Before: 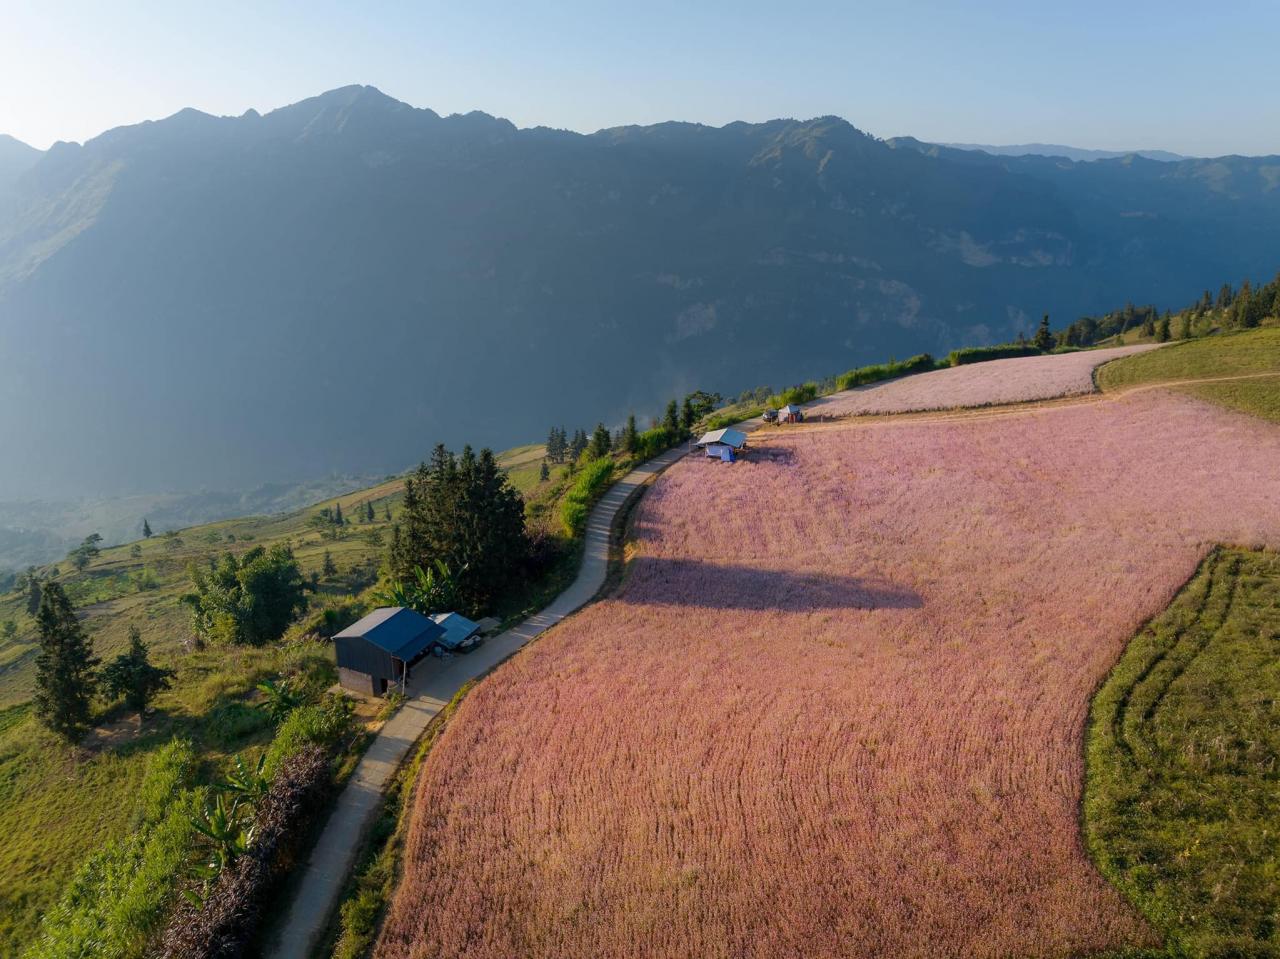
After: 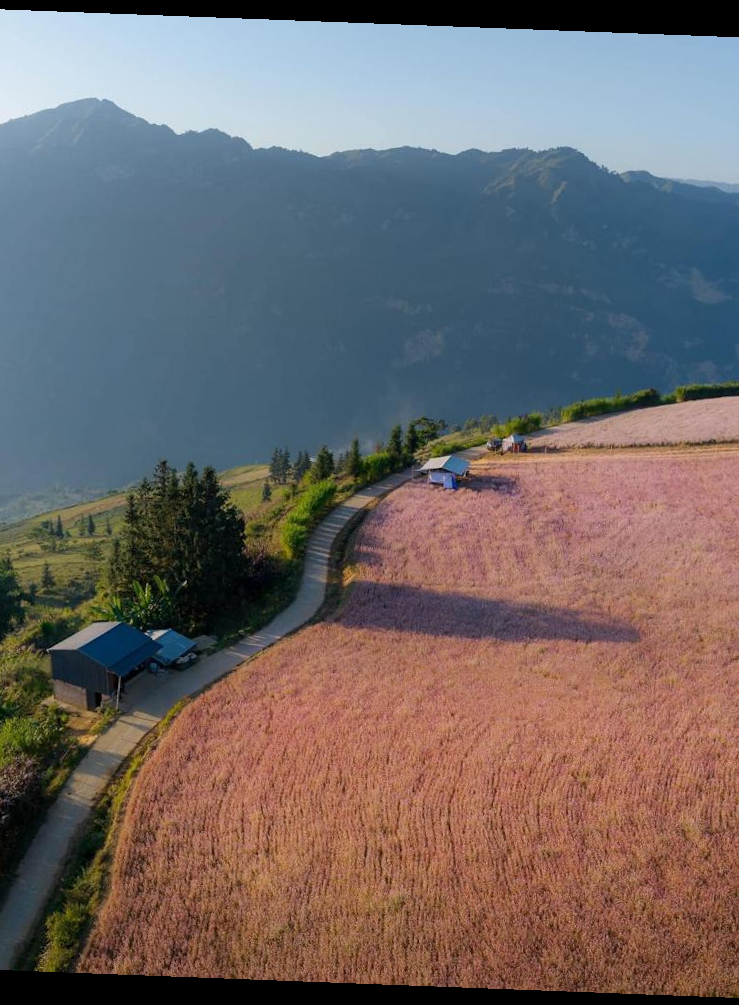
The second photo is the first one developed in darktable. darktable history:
rotate and perspective: rotation 2.17°, automatic cropping off
crop and rotate: left 22.516%, right 21.234%
